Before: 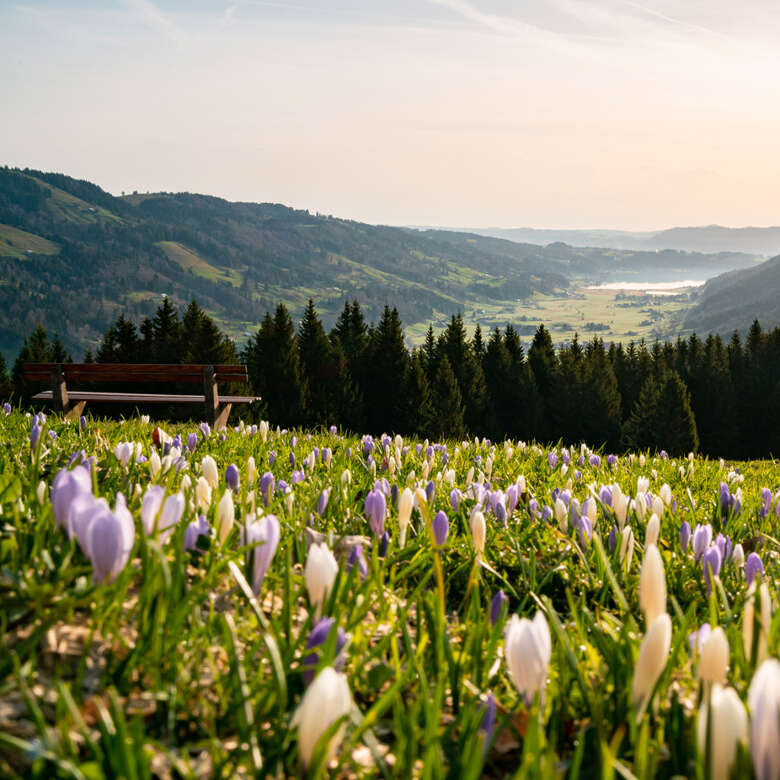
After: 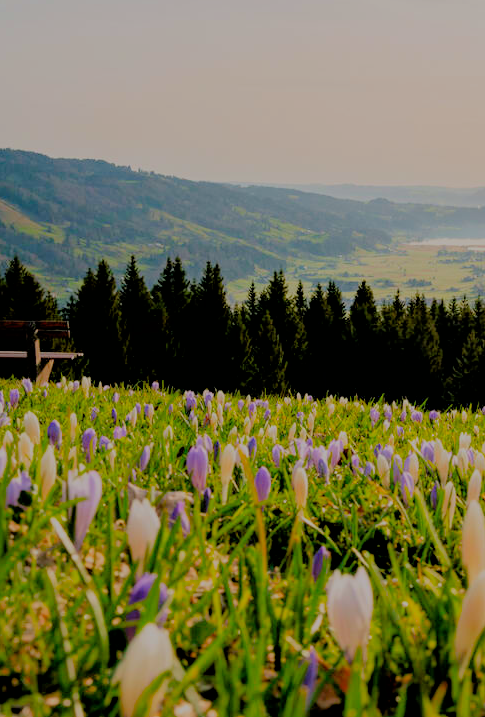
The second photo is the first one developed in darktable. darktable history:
filmic rgb: black relative exposure -4.49 EV, white relative exposure 6.52 EV, hardness 1.86, contrast 0.503
crop and rotate: left 22.876%, top 5.644%, right 14.934%, bottom 2.331%
contrast brightness saturation: saturation 0.481
